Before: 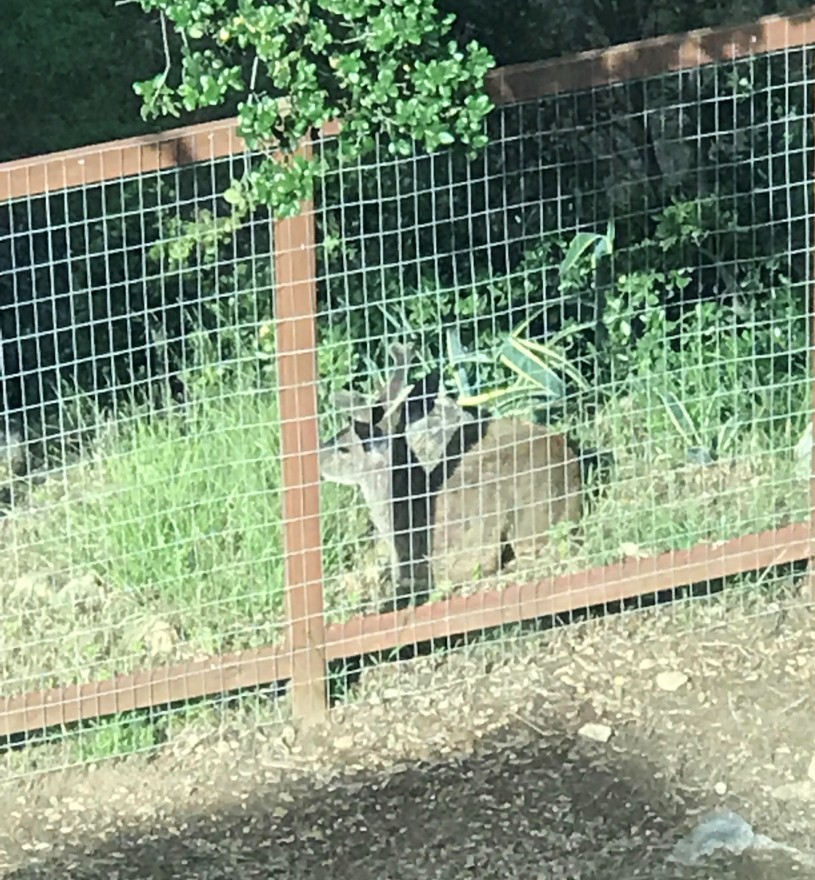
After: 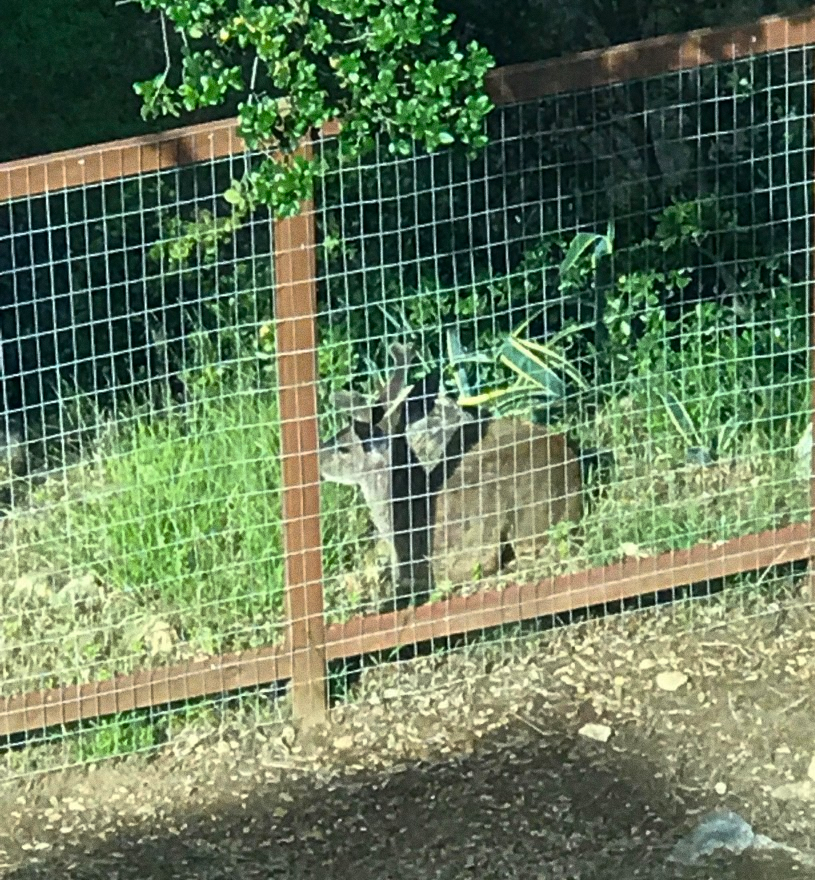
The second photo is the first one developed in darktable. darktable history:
rgb curve: curves: ch0 [(0, 0) (0.415, 0.237) (1, 1)]
grain: coarseness 0.09 ISO
color balance rgb: linear chroma grading › global chroma 15%, perceptual saturation grading › global saturation 30%
